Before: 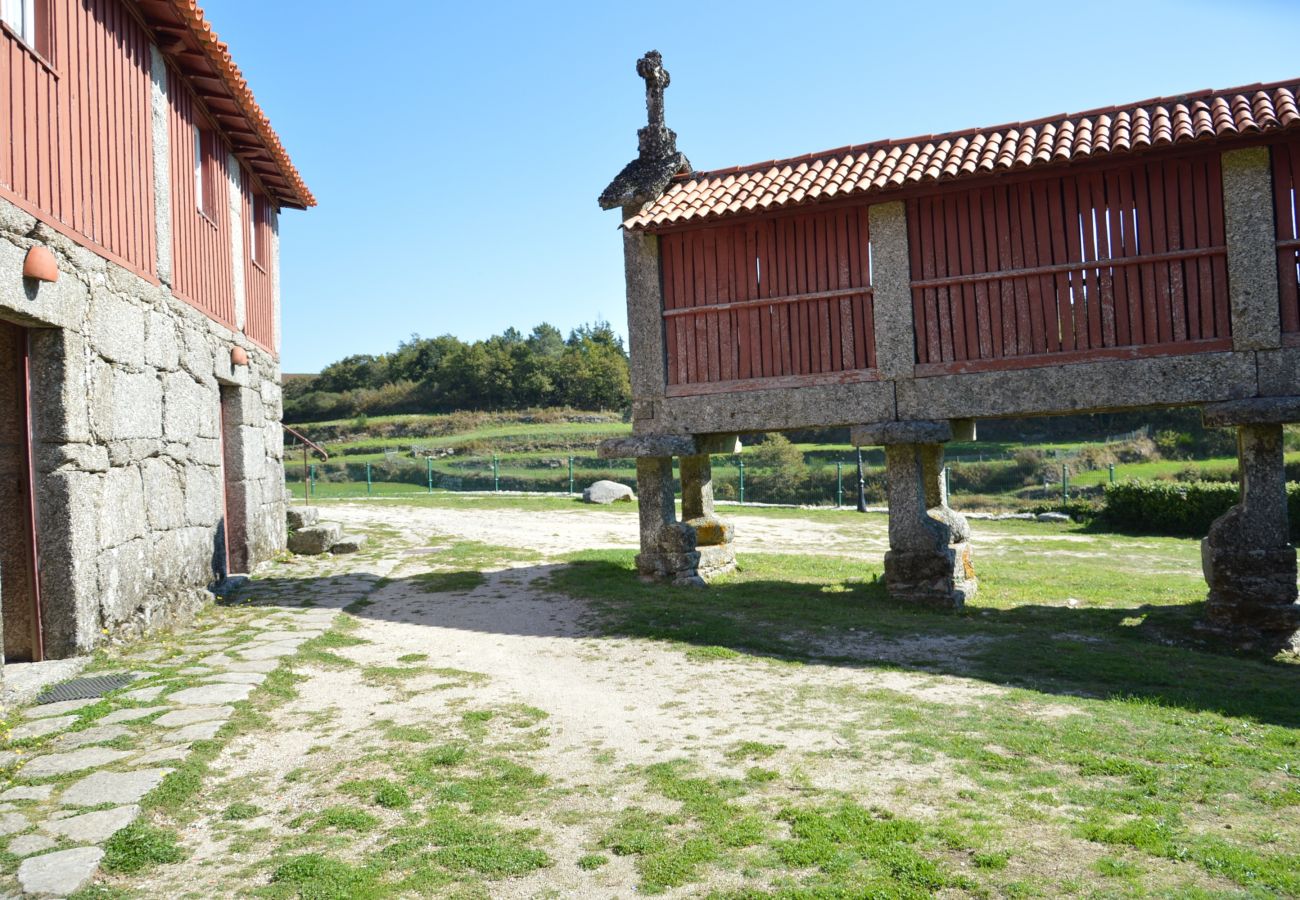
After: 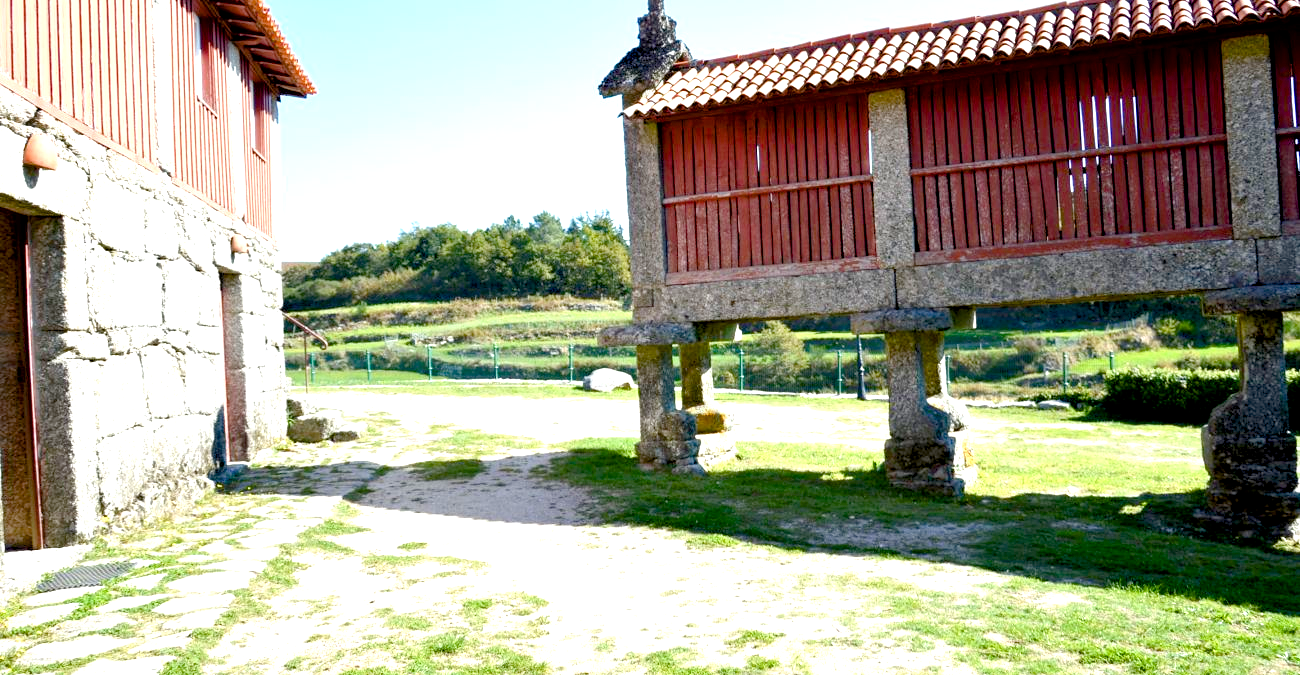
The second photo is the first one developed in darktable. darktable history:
exposure: black level correction 0.01, exposure 1 EV, compensate highlight preservation false
color balance rgb: perceptual saturation grading › global saturation 20%, perceptual saturation grading › highlights -25%, perceptual saturation grading › shadows 50%
crop and rotate: top 12.5%, bottom 12.5%
